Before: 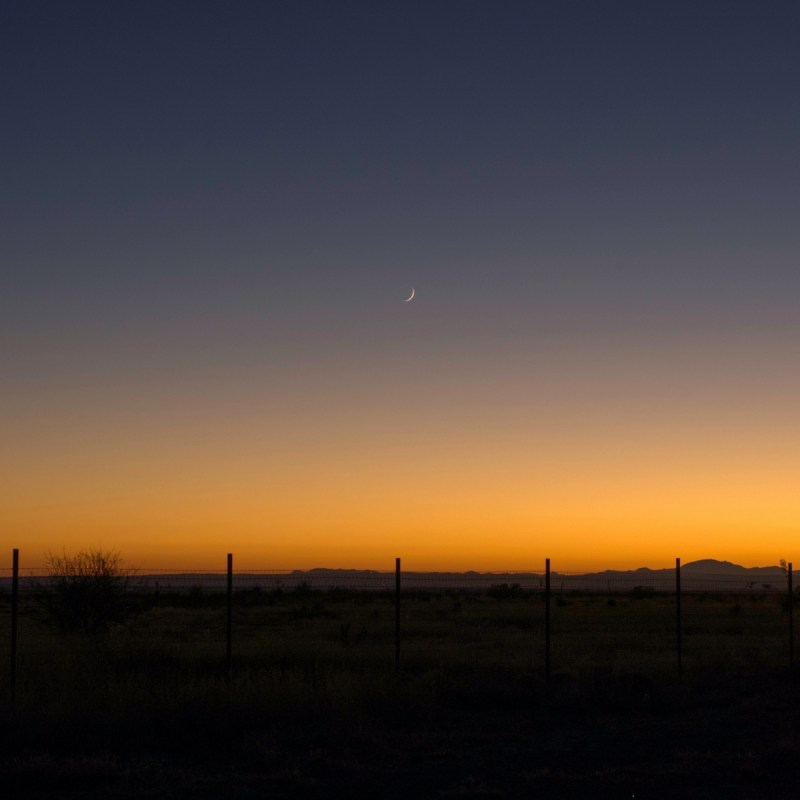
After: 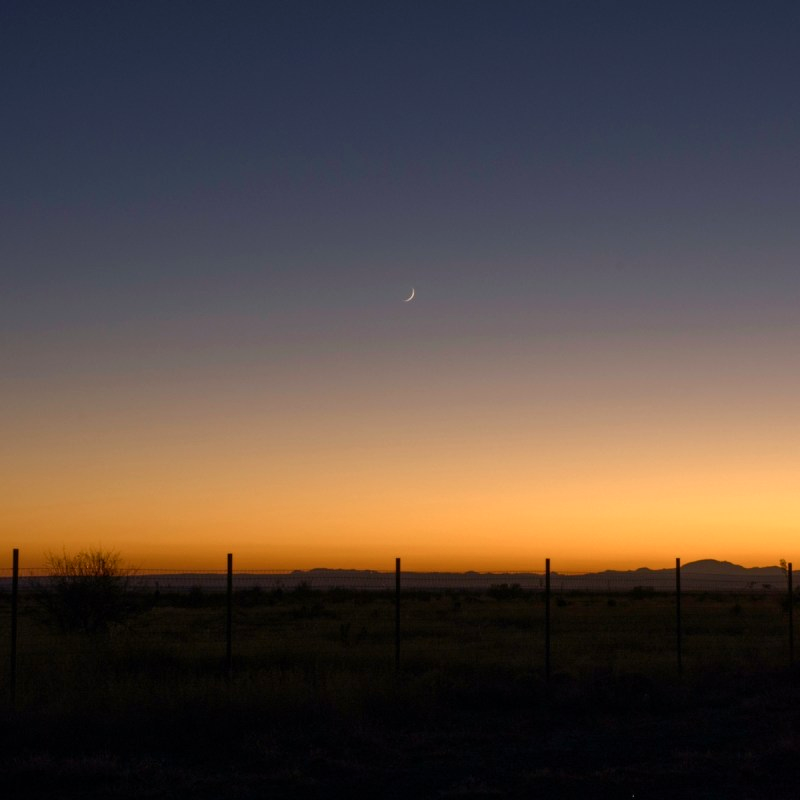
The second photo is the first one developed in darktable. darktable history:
color balance rgb: perceptual saturation grading › global saturation 0.964%, perceptual saturation grading › highlights -19.73%, perceptual saturation grading › shadows 20.584%, perceptual brilliance grading › highlights 7.486%, perceptual brilliance grading › mid-tones 3.554%, perceptual brilliance grading › shadows 1.371%
